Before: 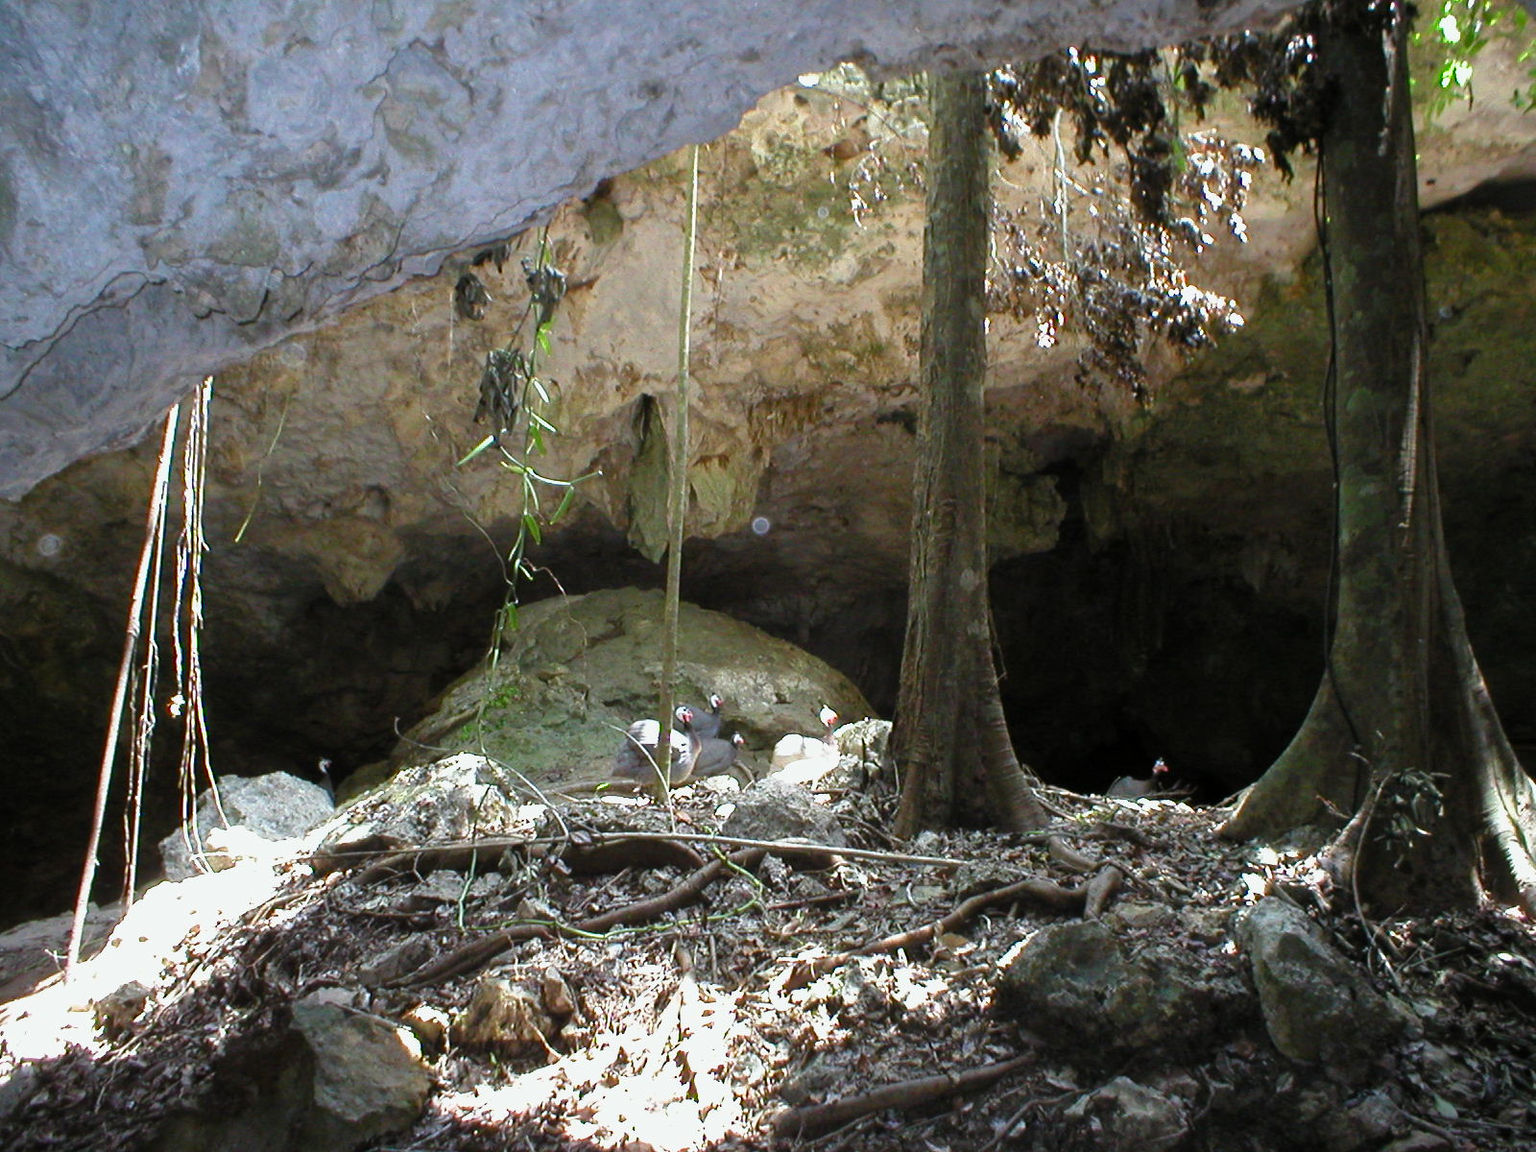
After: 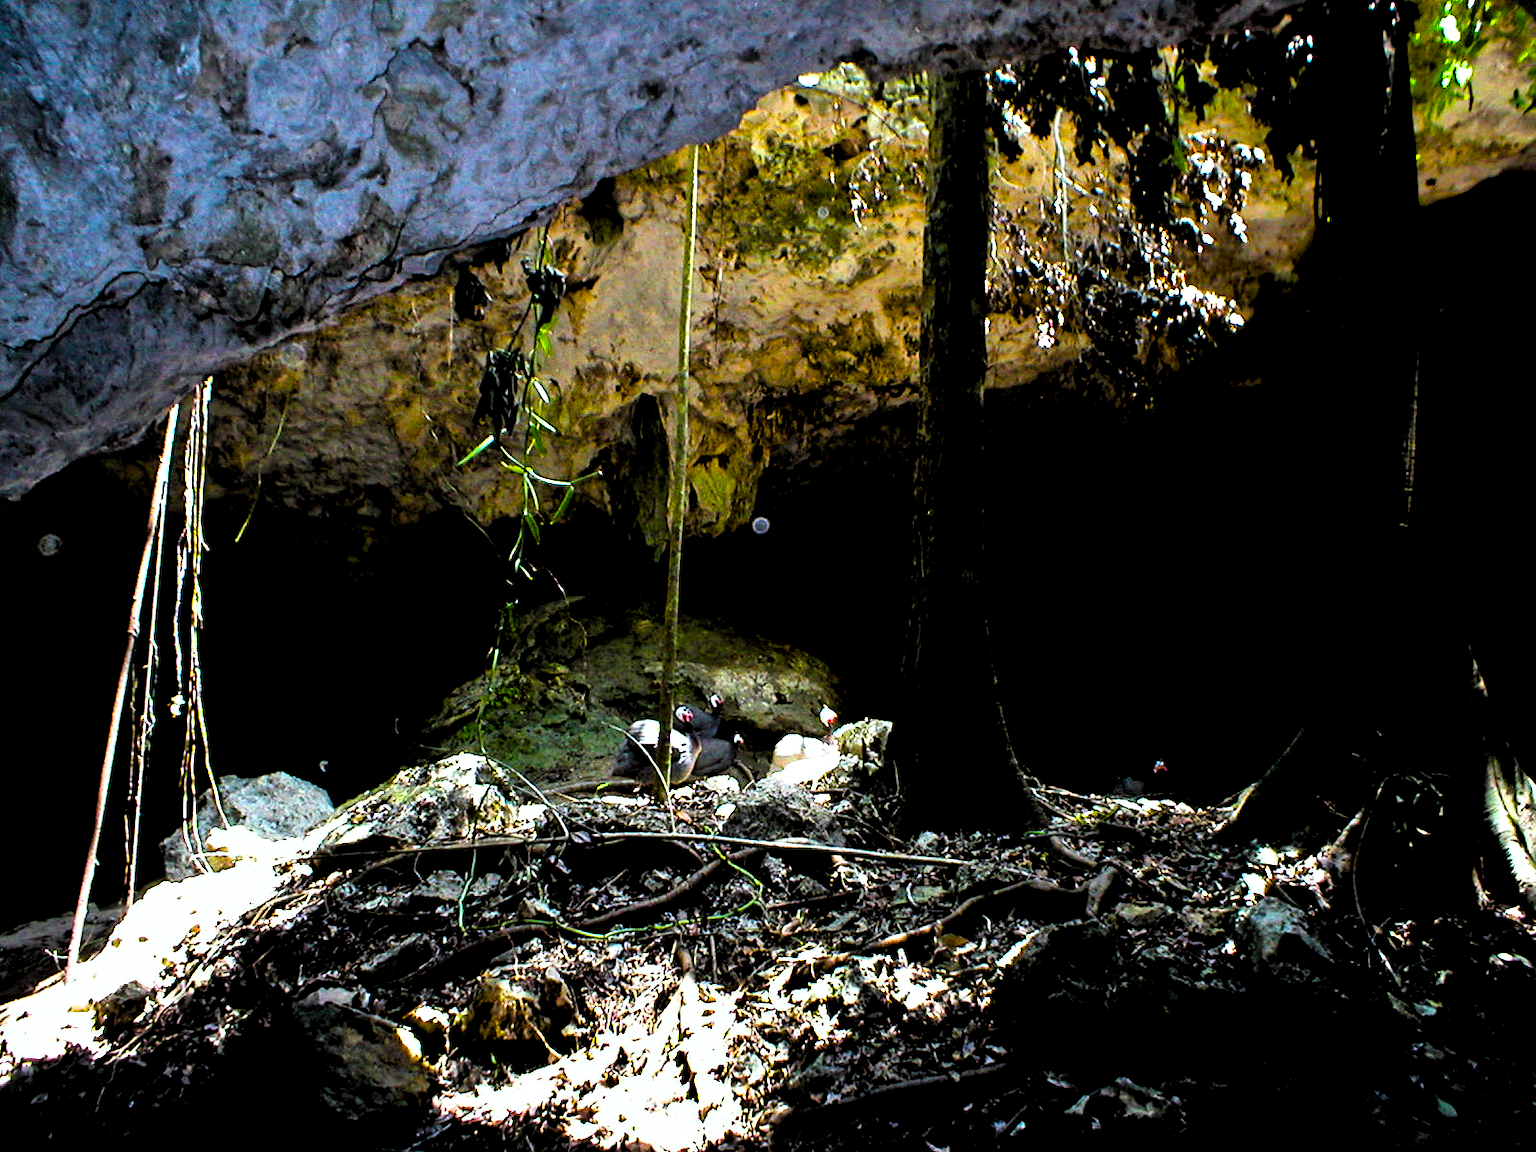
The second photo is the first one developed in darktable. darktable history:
color balance rgb: linear chroma grading › global chroma 40.15%, perceptual saturation grading › global saturation 60.58%, perceptual saturation grading › highlights 20.44%, perceptual saturation grading › shadows -50.36%, perceptual brilliance grading › highlights 2.19%, perceptual brilliance grading › mid-tones -50.36%, perceptual brilliance grading › shadows -50.36%
tone equalizer: -8 EV 0.001 EV, -7 EV -0.004 EV, -6 EV 0.009 EV, -5 EV 0.032 EV, -4 EV 0.276 EV, -3 EV 0.644 EV, -2 EV 0.584 EV, -1 EV 0.187 EV, +0 EV 0.024 EV
rgb levels: levels [[0.034, 0.472, 0.904], [0, 0.5, 1], [0, 0.5, 1]]
